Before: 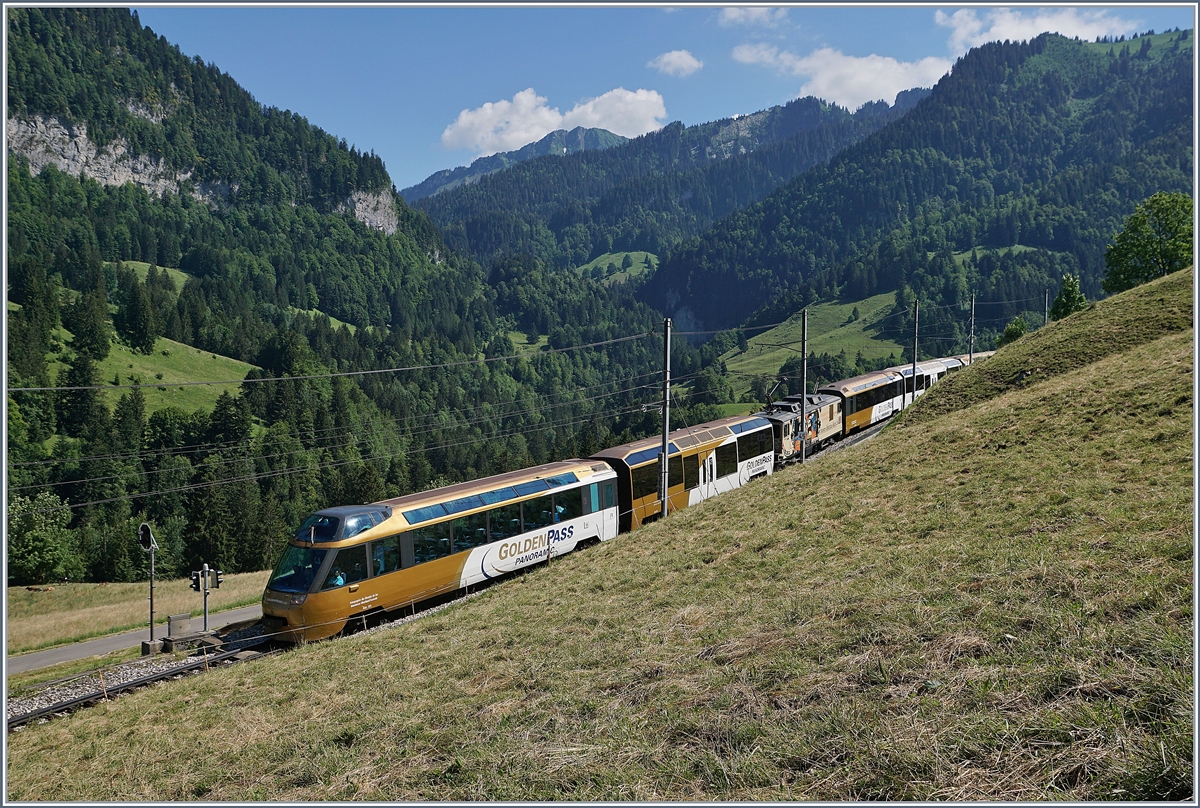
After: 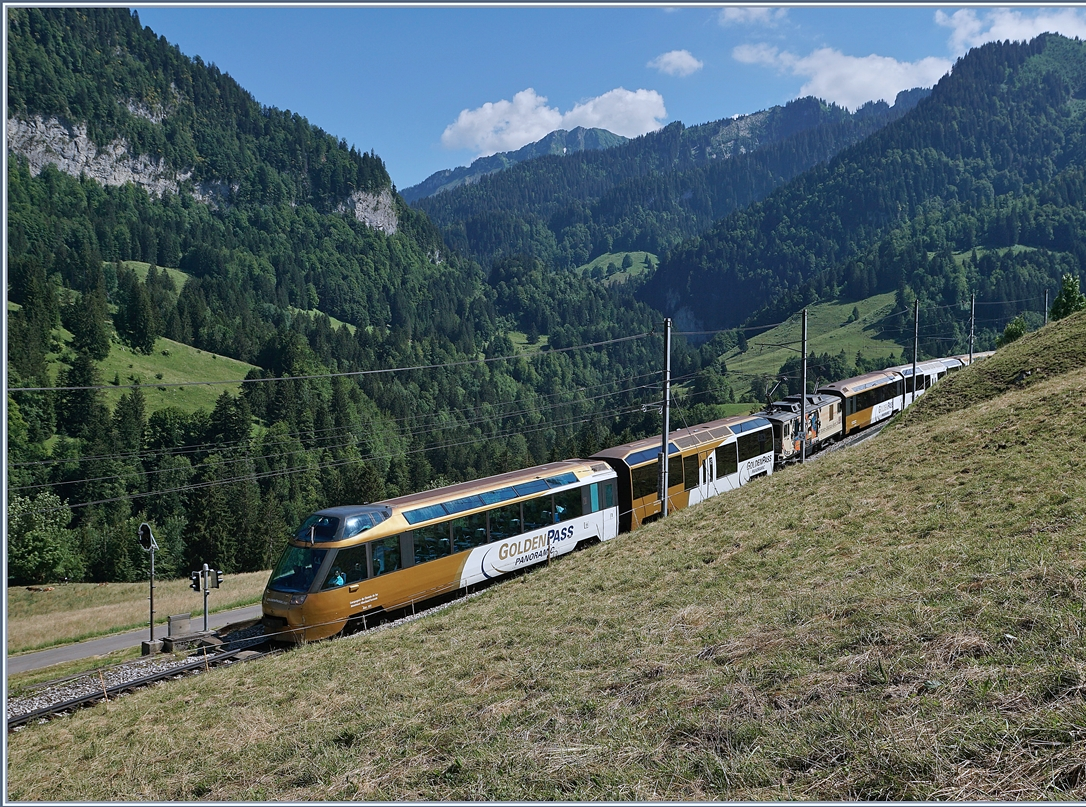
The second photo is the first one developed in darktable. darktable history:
color correction: highlights a* -0.657, highlights b* -8.9
crop: right 9.492%, bottom 0.051%
